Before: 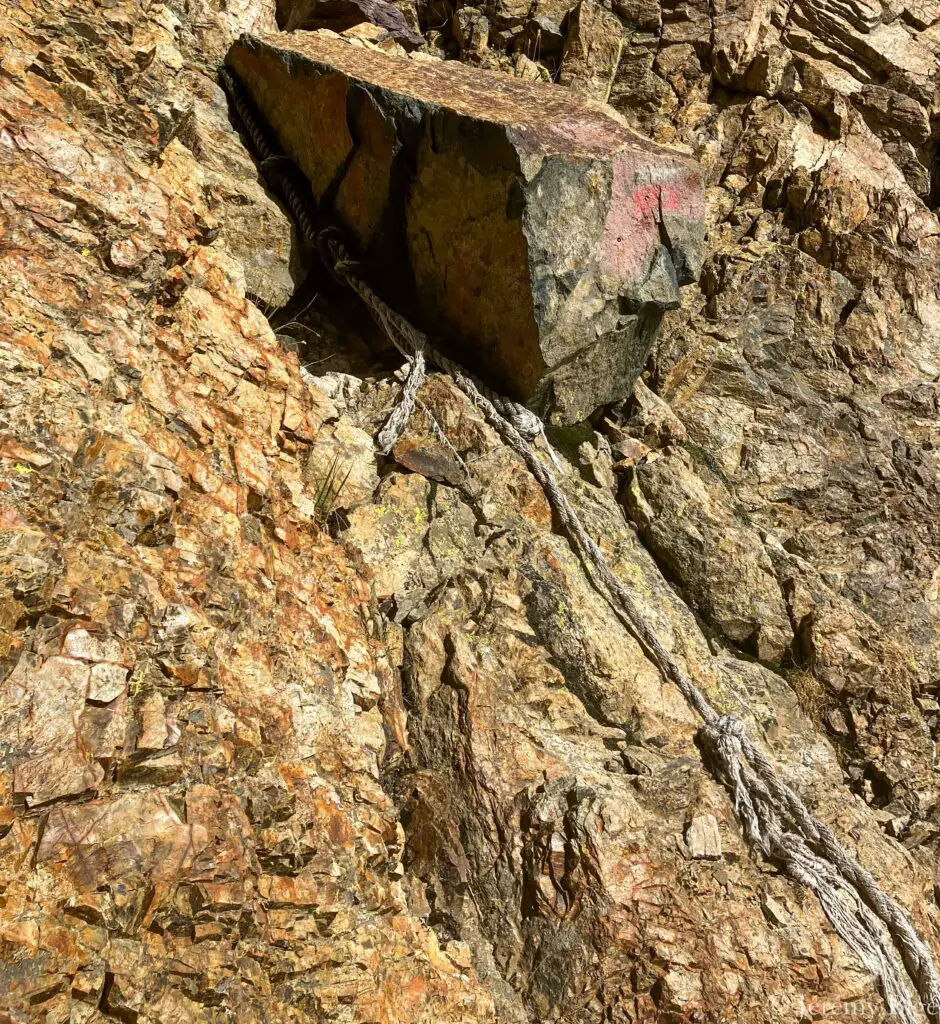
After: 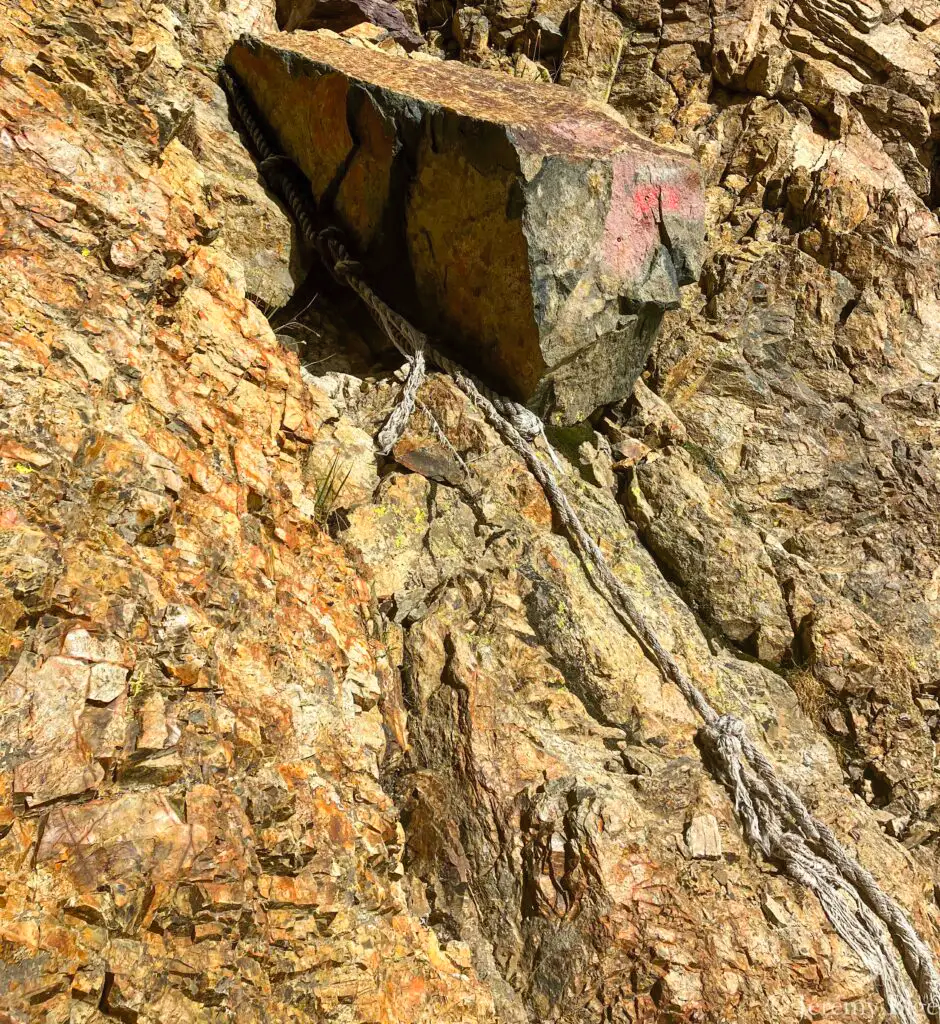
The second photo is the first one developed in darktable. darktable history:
contrast brightness saturation: contrast 0.073, brightness 0.081, saturation 0.183
